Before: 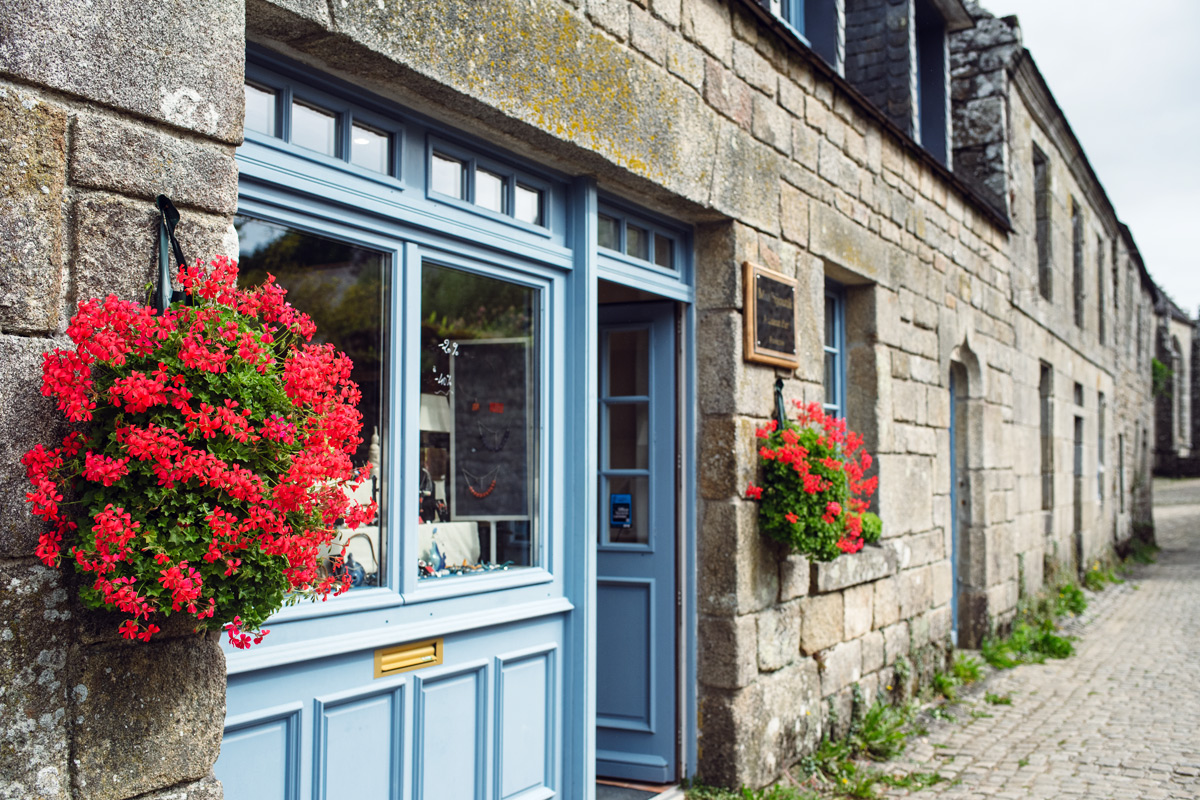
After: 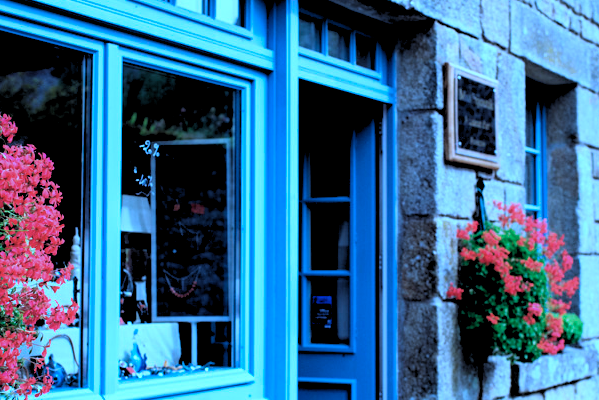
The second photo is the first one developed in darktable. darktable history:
color calibration: illuminant as shot in camera, x 0.462, y 0.419, temperature 2651.64 K
crop: left 25%, top 25%, right 25%, bottom 25%
rgb levels: levels [[0.034, 0.472, 0.904], [0, 0.5, 1], [0, 0.5, 1]]
white balance: red 1, blue 1
contrast equalizer: octaves 7, y [[0.6 ×6], [0.55 ×6], [0 ×6], [0 ×6], [0 ×6]], mix -0.2
